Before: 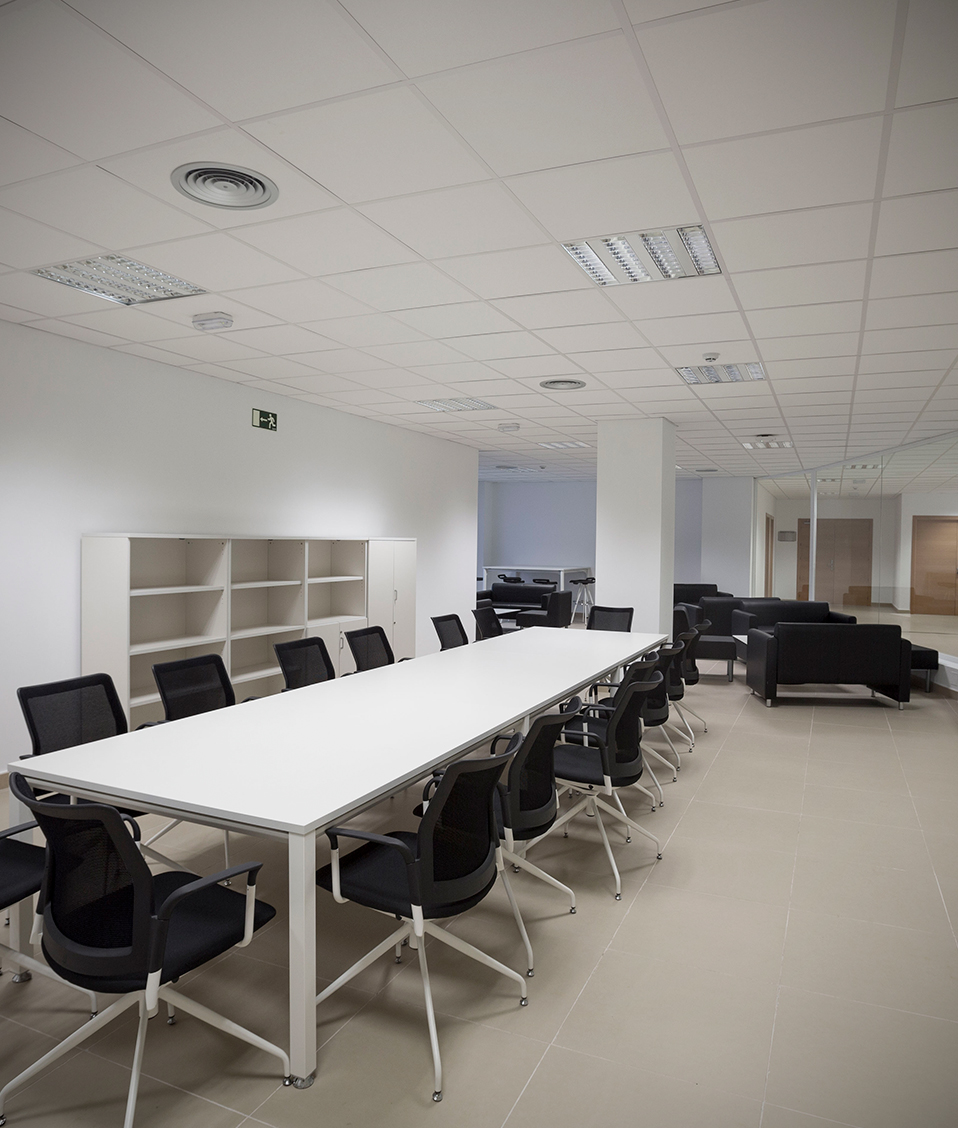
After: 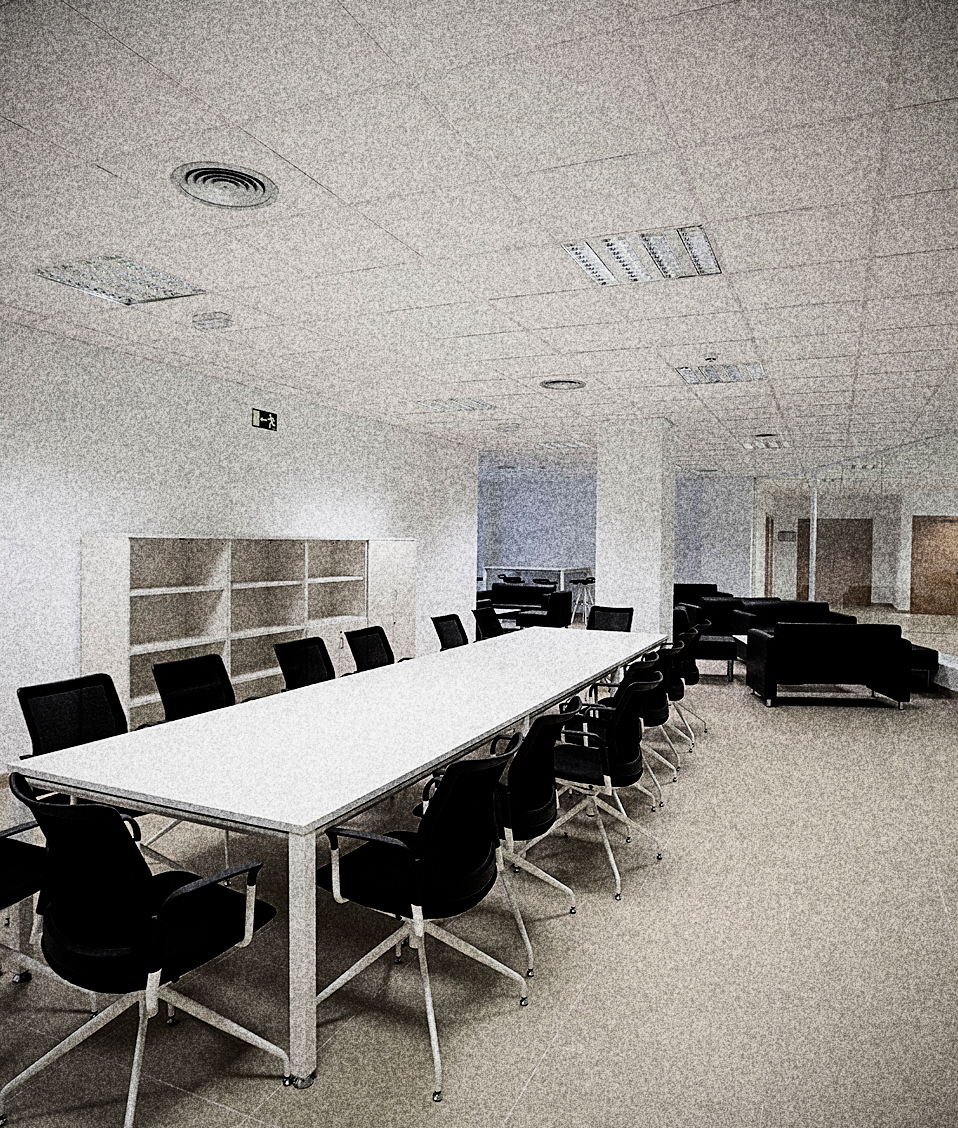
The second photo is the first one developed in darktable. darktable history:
sharpen: on, module defaults
filmic rgb: black relative exposure -4 EV, white relative exposure 3 EV, hardness 3.02, contrast 1.5
grain: coarseness 30.02 ISO, strength 100%
